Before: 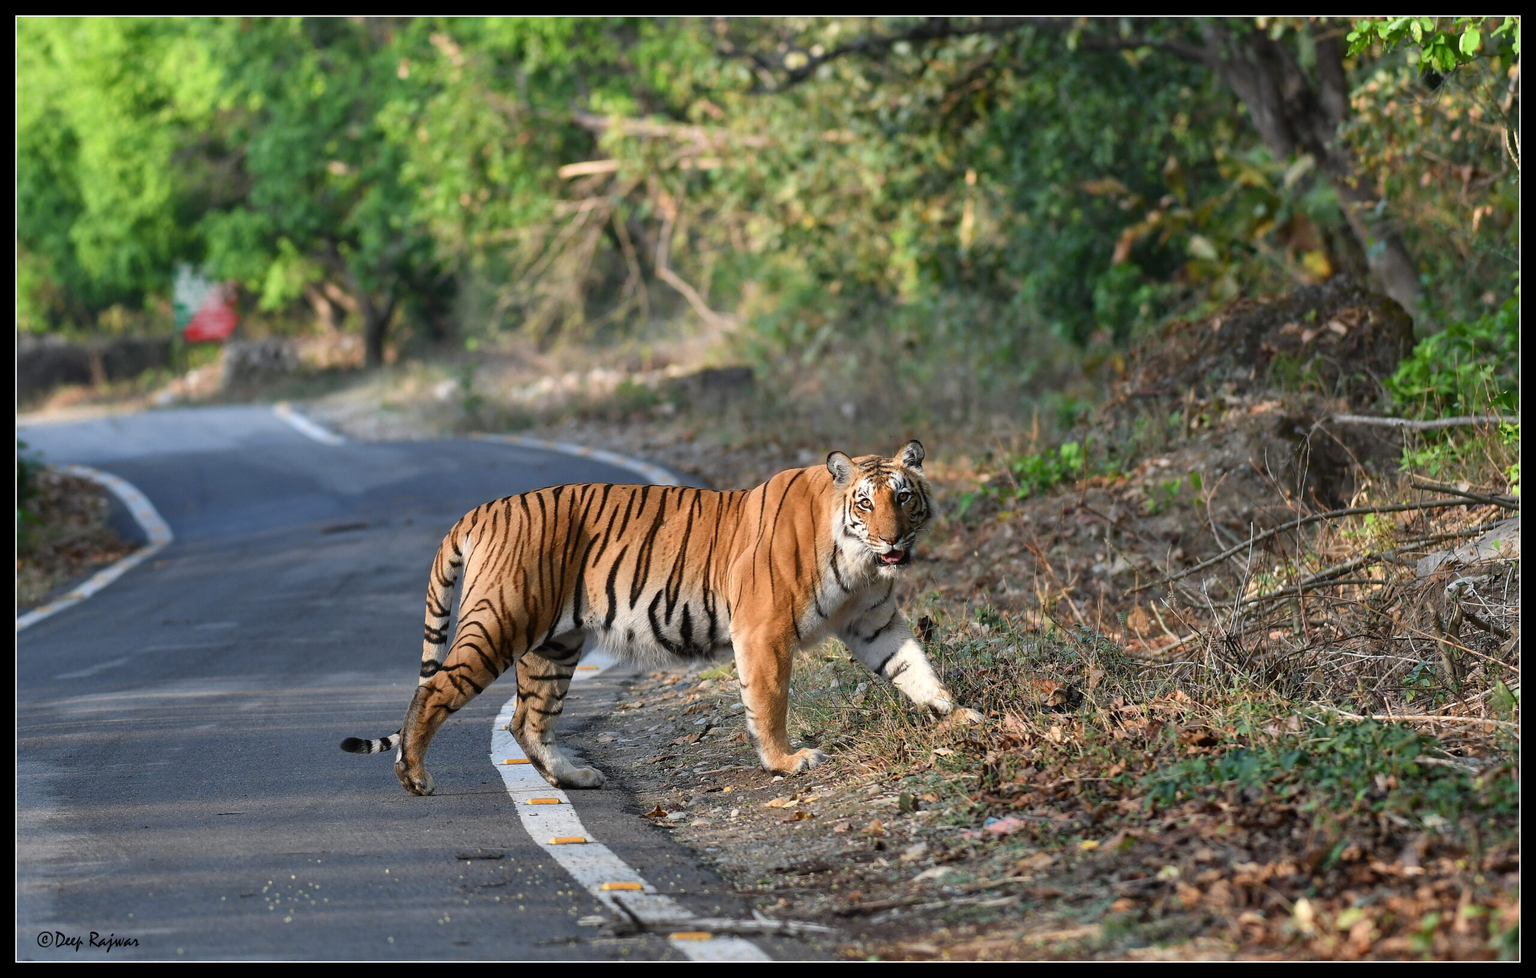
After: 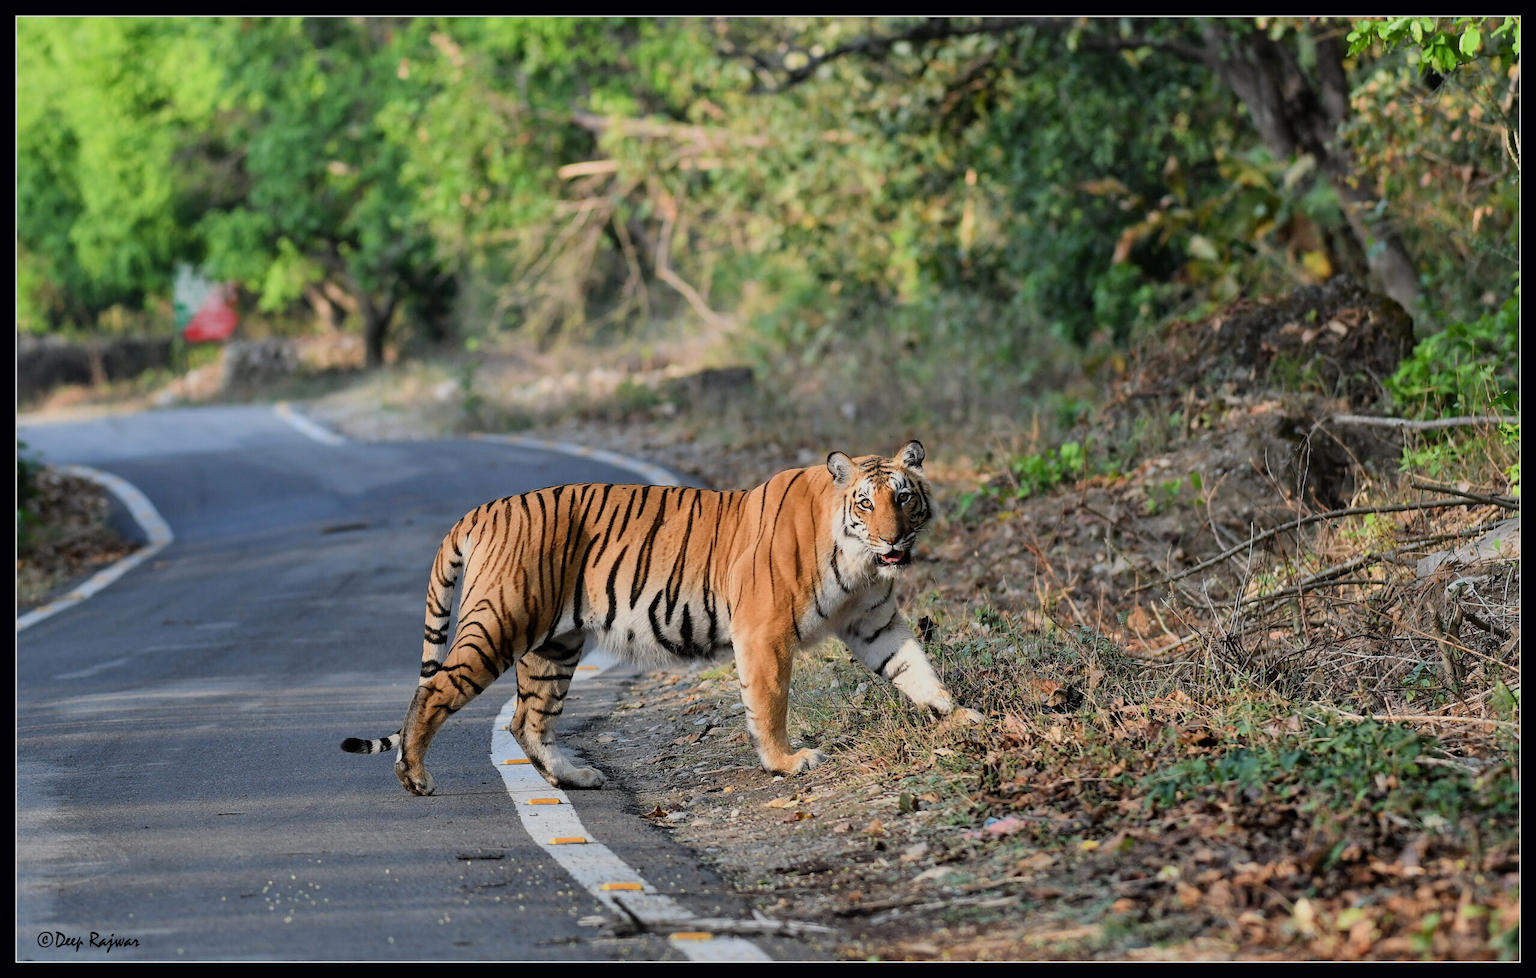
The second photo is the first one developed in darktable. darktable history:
shadows and highlights: shadows 62.66, white point adjustment 0.37, highlights -34.44, compress 83.82%
filmic rgb: black relative exposure -7.65 EV, white relative exposure 4.56 EV, hardness 3.61, color science v6 (2022)
exposure: exposure 0.15 EV, compensate highlight preservation false
